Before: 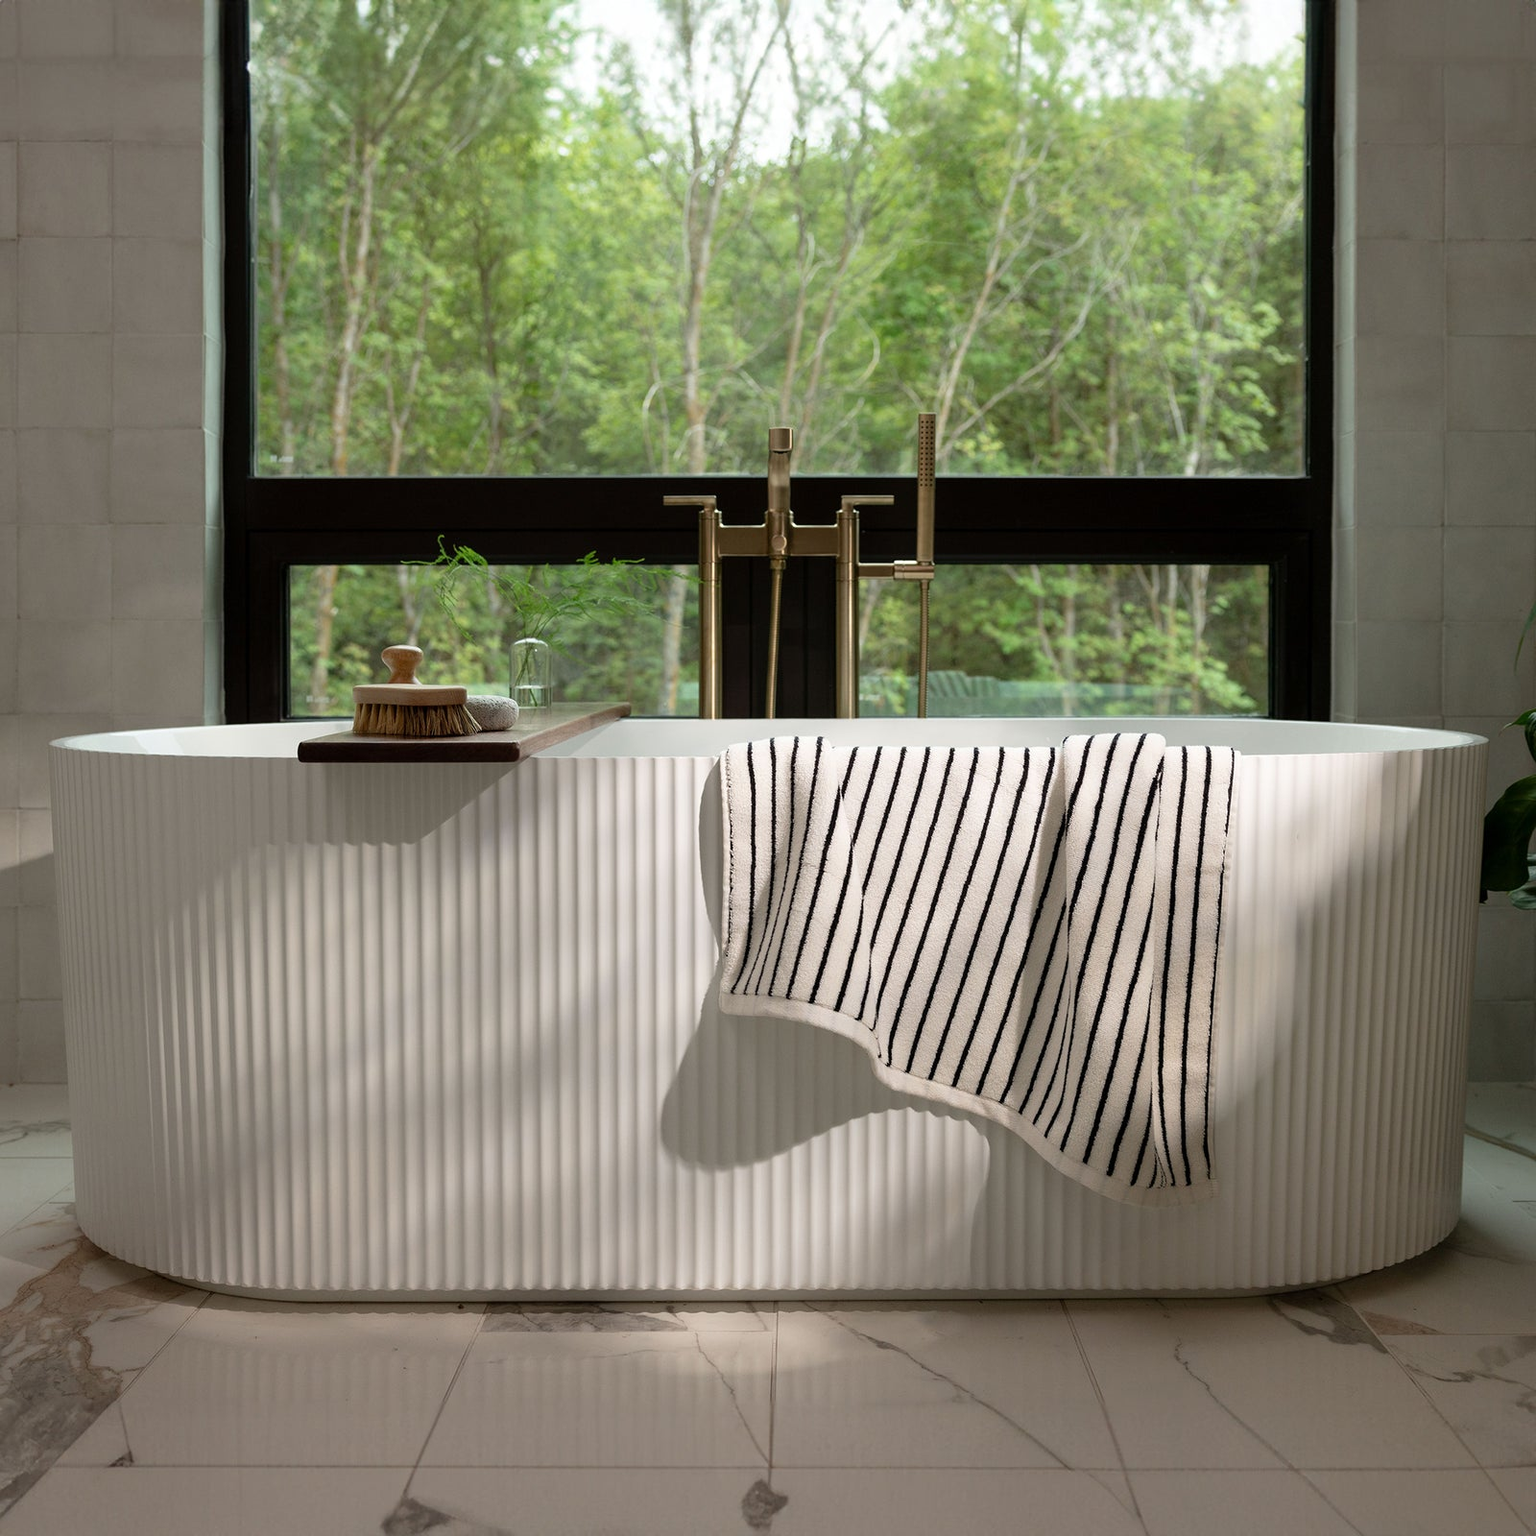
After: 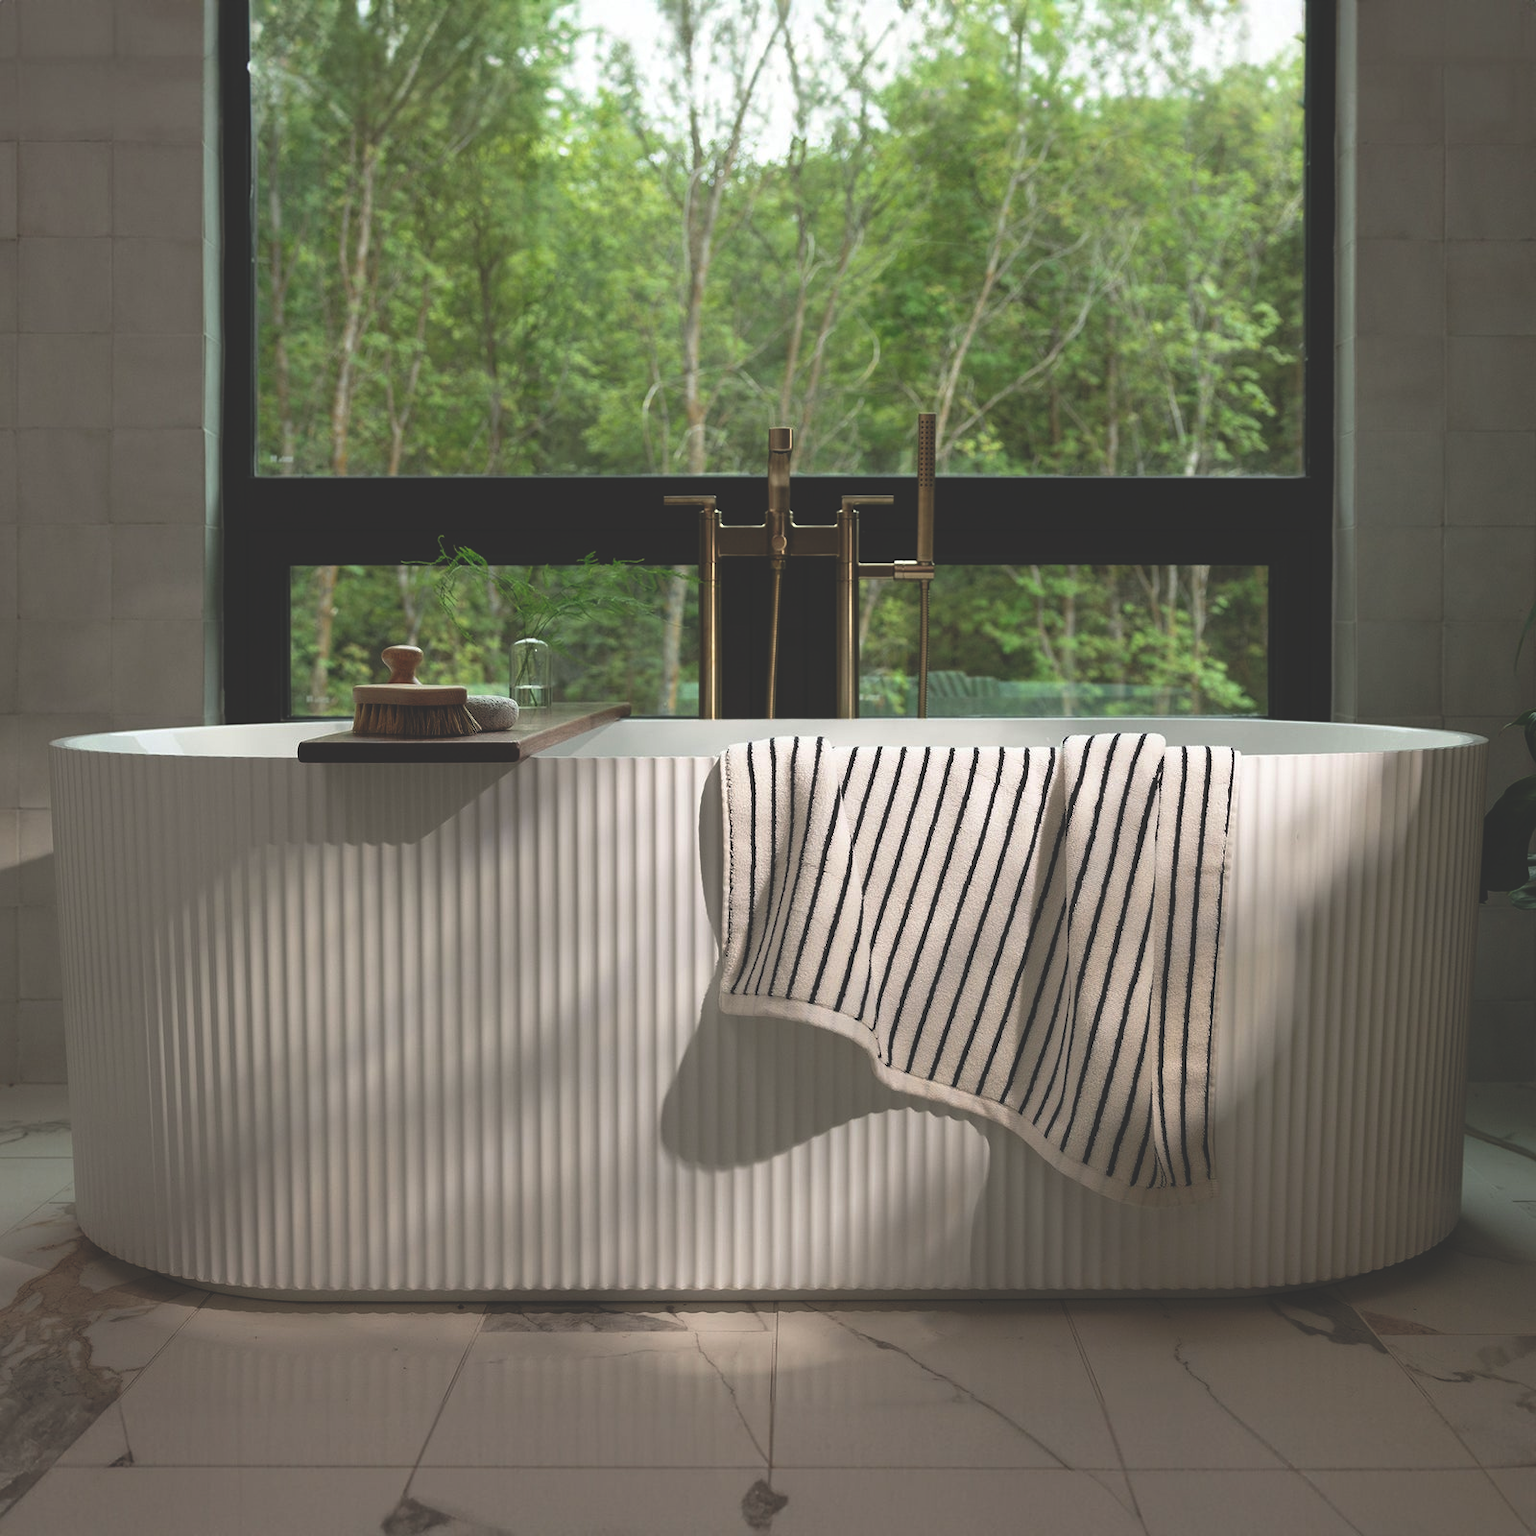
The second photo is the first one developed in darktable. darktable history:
rgb curve: curves: ch0 [(0, 0.186) (0.314, 0.284) (0.775, 0.708) (1, 1)], compensate middle gray true, preserve colors none
